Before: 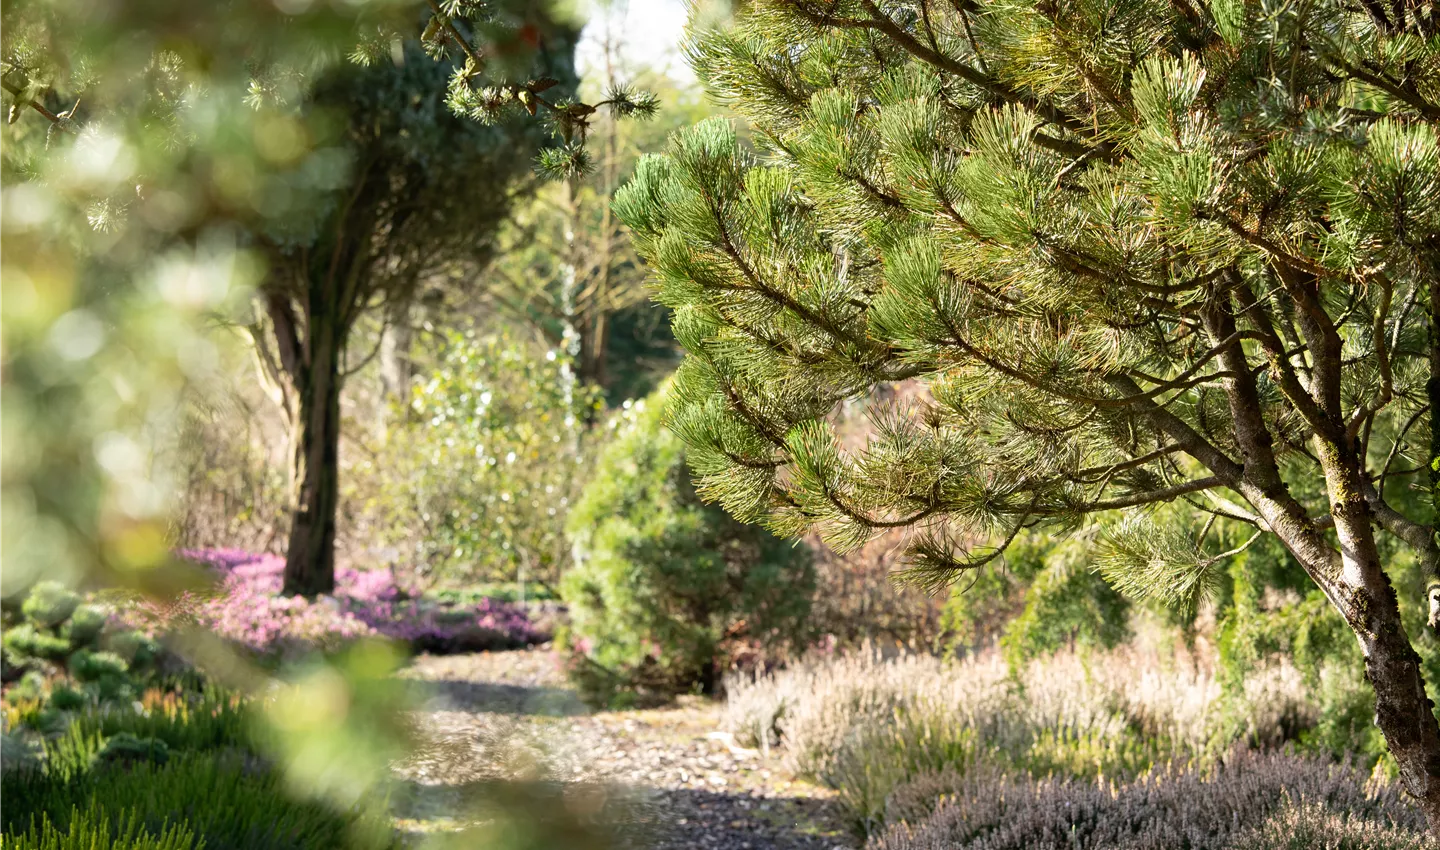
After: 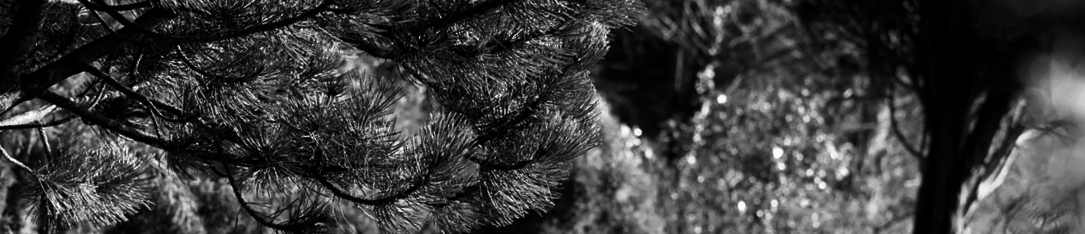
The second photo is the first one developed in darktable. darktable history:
crop and rotate: angle 16.12°, top 30.835%, bottom 35.653%
rotate and perspective: rotation 5.12°, automatic cropping off
contrast brightness saturation: contrast 0.02, brightness -1, saturation -1
